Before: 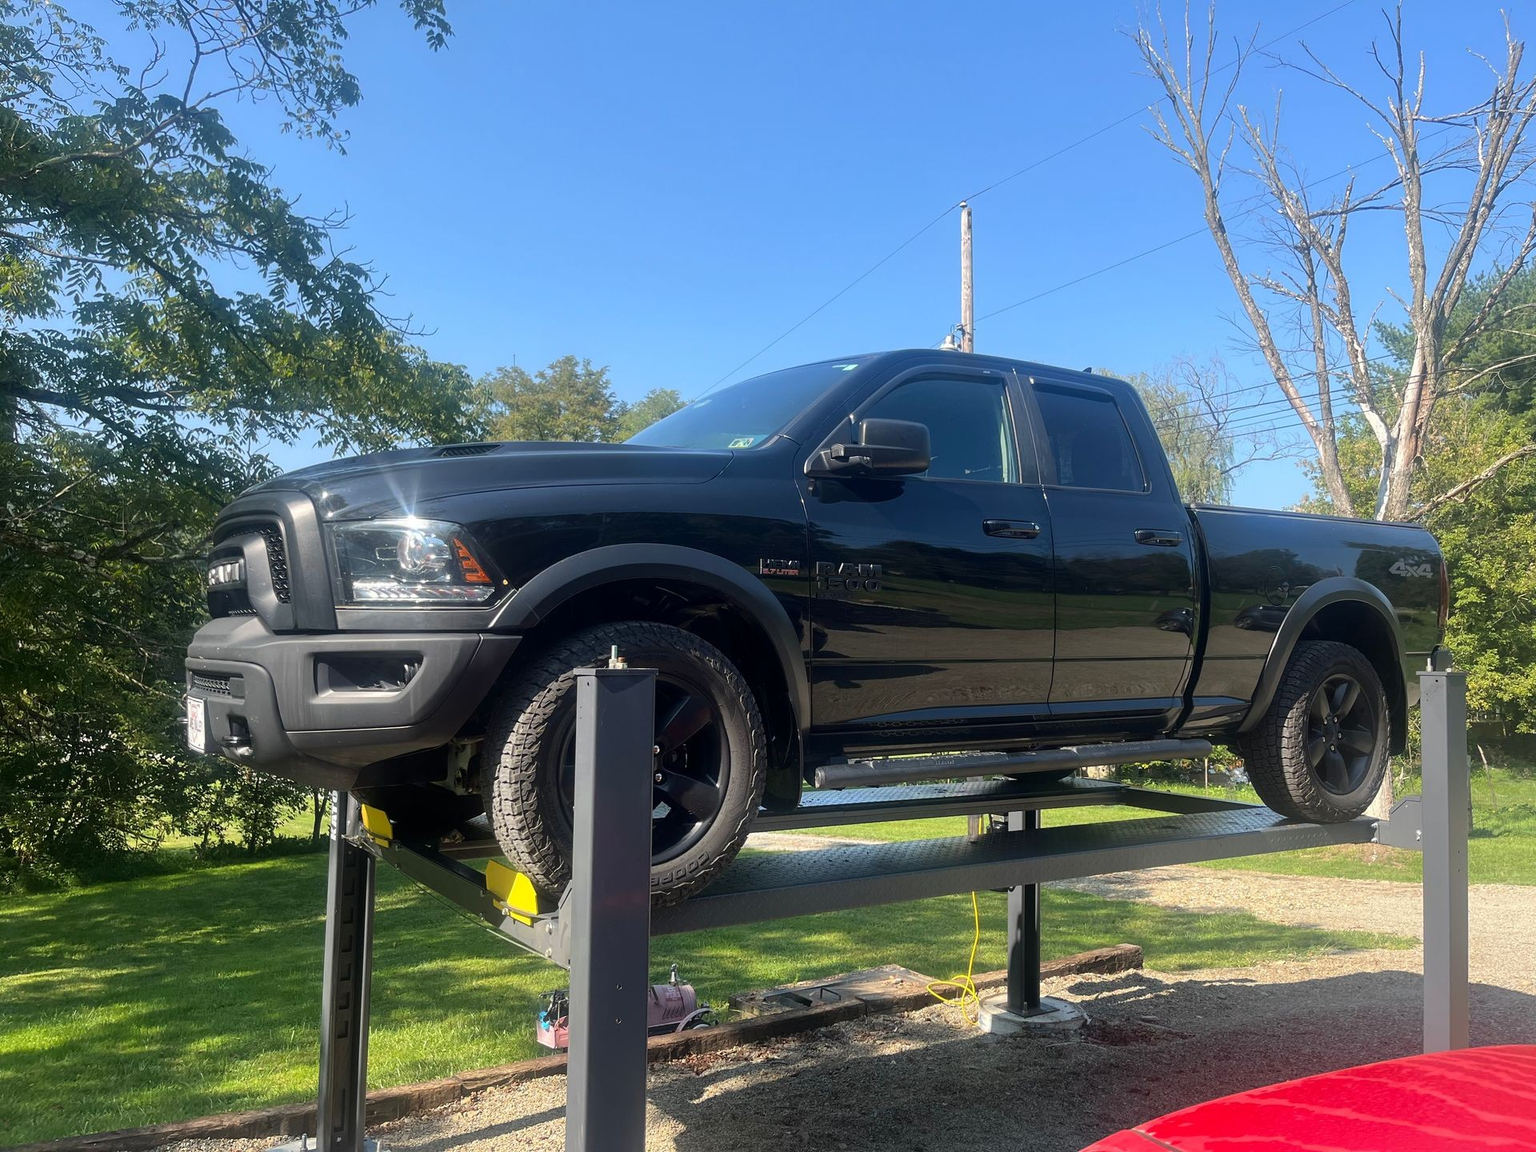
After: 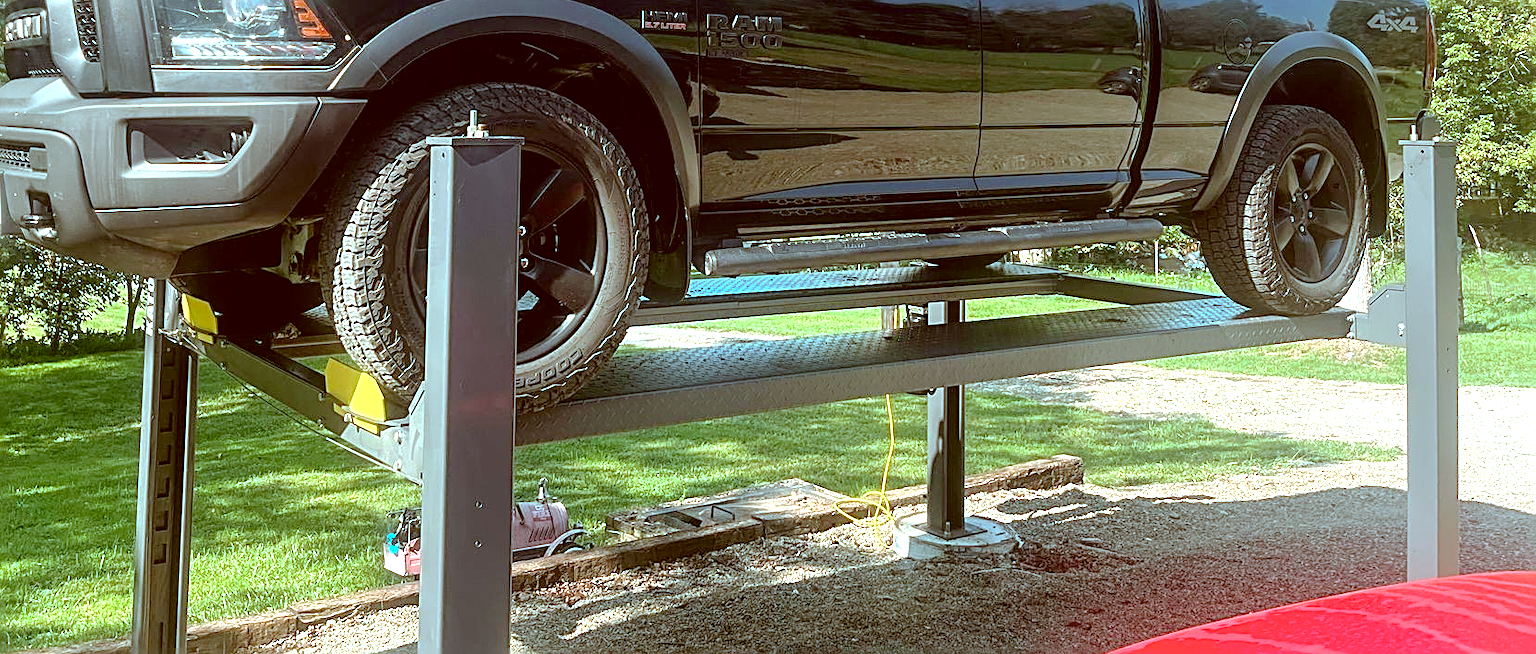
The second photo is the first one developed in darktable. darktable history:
crop and rotate: left 13.32%, top 47.744%, bottom 2.959%
local contrast: on, module defaults
exposure: black level correction 0, exposure 1.199 EV, compensate highlight preservation false
color correction: highlights a* -14, highlights b* -16.14, shadows a* 10.74, shadows b* 29.74
color balance rgb: power › chroma 0.294%, power › hue 24.06°, perceptual saturation grading › global saturation 0.947%, perceptual brilliance grading › global brilliance 2.218%, perceptual brilliance grading › highlights -3.597%, contrast -10.349%
sharpen: radius 2.633, amount 0.664
tone curve: curves: ch0 [(0, 0) (0.003, 0.018) (0.011, 0.019) (0.025, 0.02) (0.044, 0.024) (0.069, 0.034) (0.1, 0.049) (0.136, 0.082) (0.177, 0.136) (0.224, 0.196) (0.277, 0.263) (0.335, 0.329) (0.399, 0.401) (0.468, 0.473) (0.543, 0.546) (0.623, 0.625) (0.709, 0.698) (0.801, 0.779) (0.898, 0.867) (1, 1)], preserve colors none
